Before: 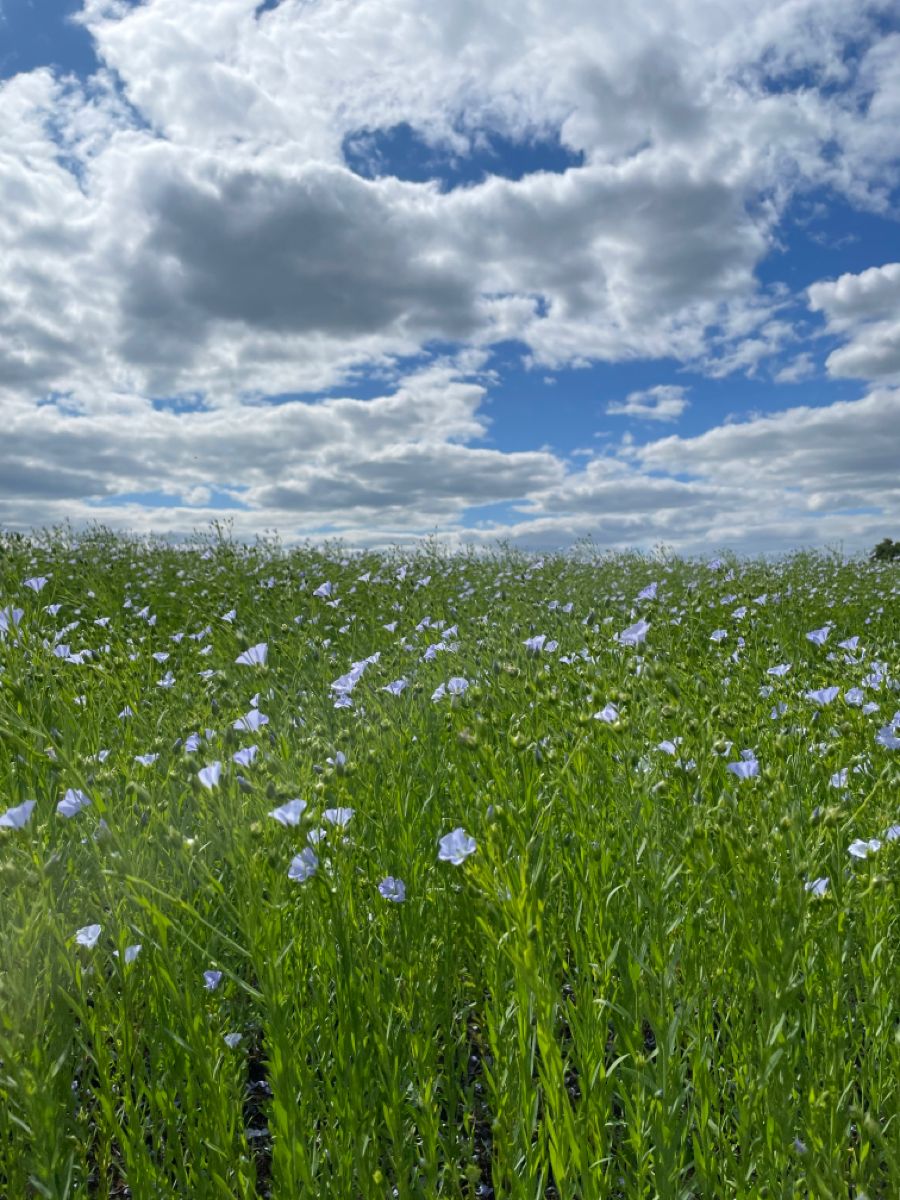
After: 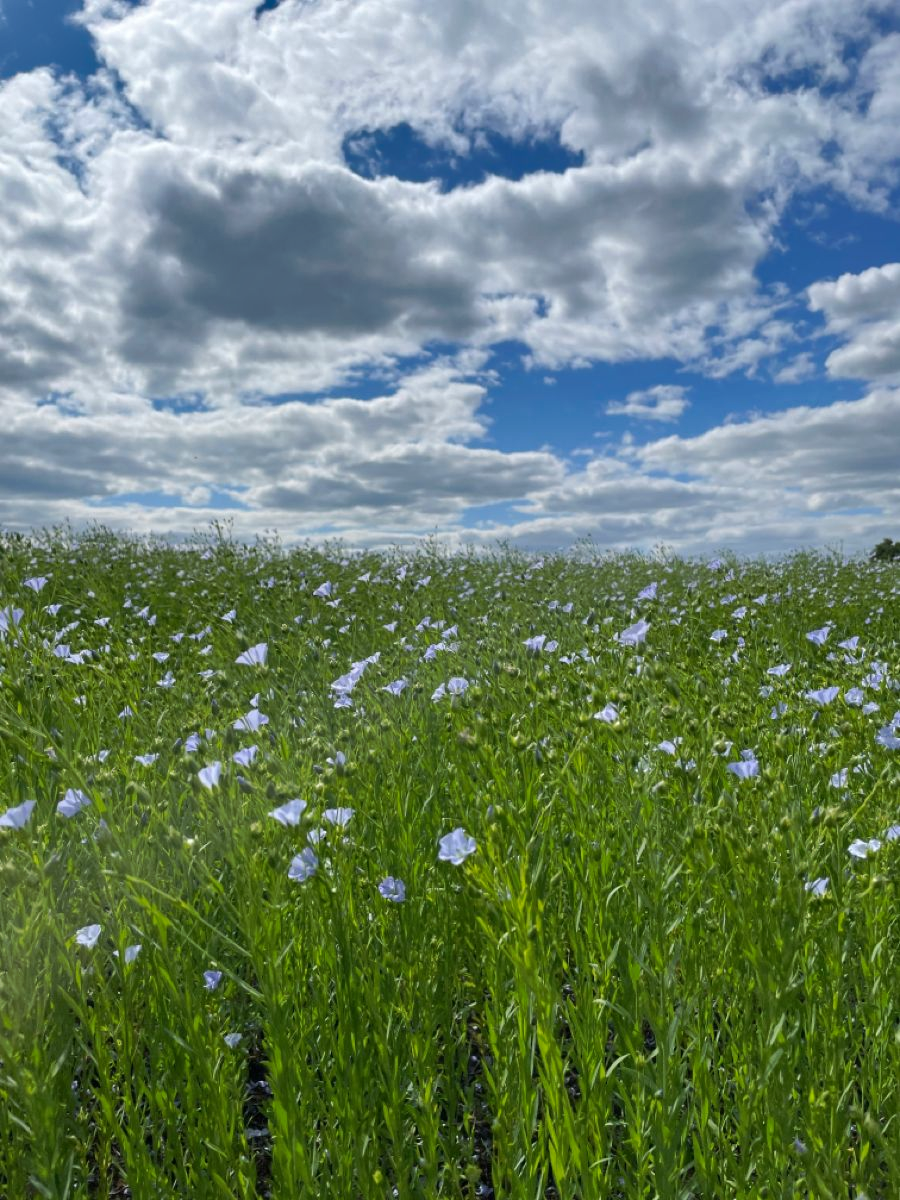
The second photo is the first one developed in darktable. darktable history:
shadows and highlights: shadows 6.5, highlights color adjustment 73.4%, soften with gaussian
tone curve: curves: ch0 [(0, 0) (0.003, 0.003) (0.011, 0.011) (0.025, 0.024) (0.044, 0.043) (0.069, 0.068) (0.1, 0.098) (0.136, 0.133) (0.177, 0.174) (0.224, 0.22) (0.277, 0.272) (0.335, 0.329) (0.399, 0.391) (0.468, 0.459) (0.543, 0.545) (0.623, 0.625) (0.709, 0.711) (0.801, 0.802) (0.898, 0.898) (1, 1)], preserve colors none
